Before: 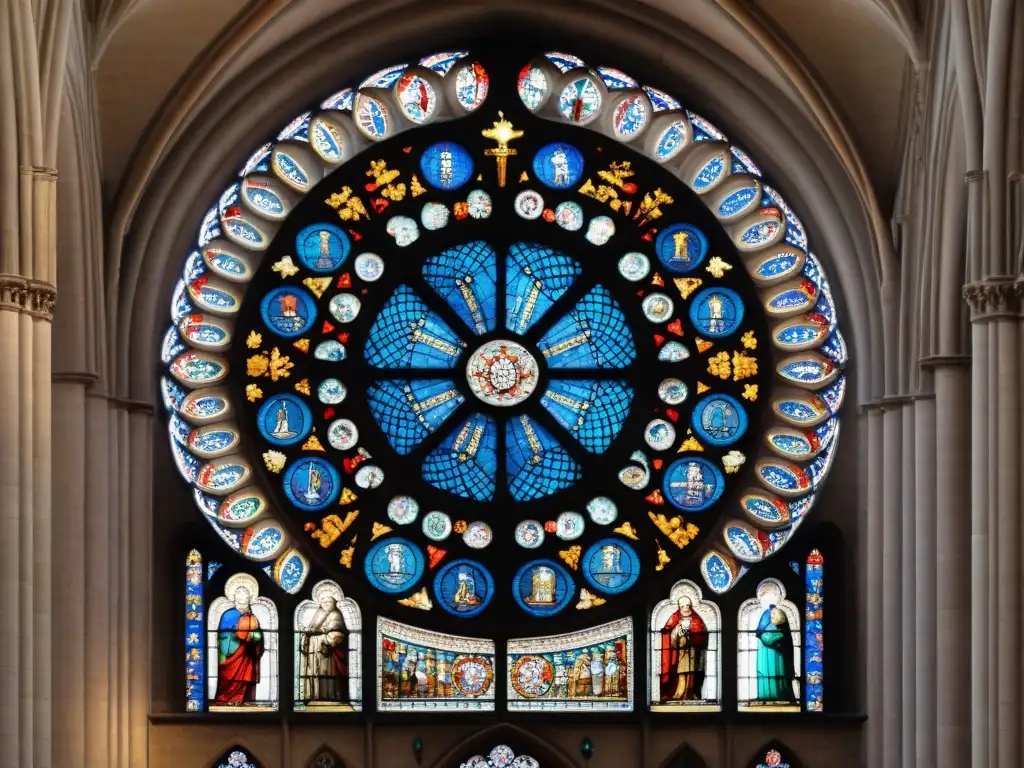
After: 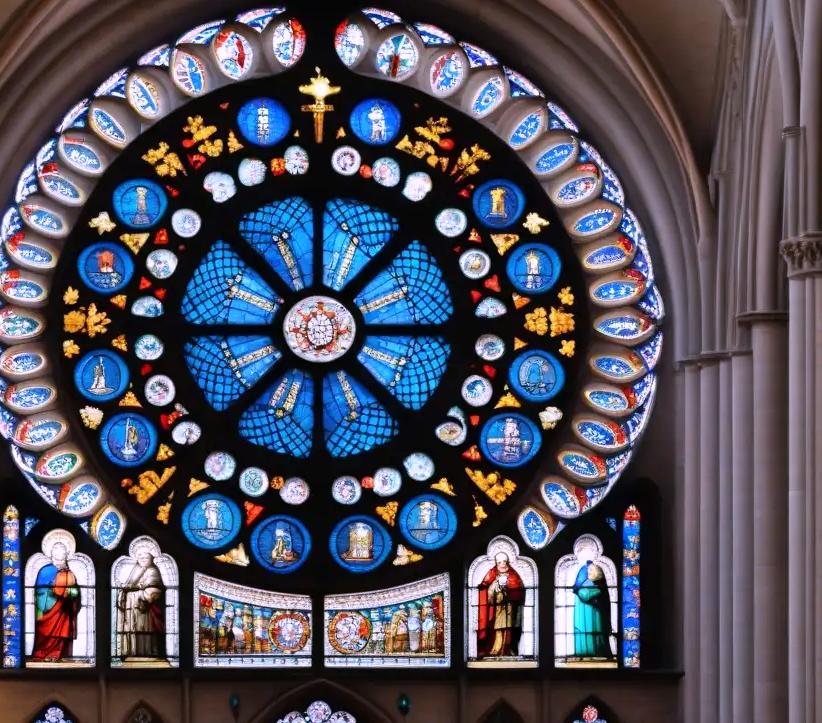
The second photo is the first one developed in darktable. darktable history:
crop and rotate: left 17.959%, top 5.771%, right 1.742%
white balance: red 1.042, blue 1.17
